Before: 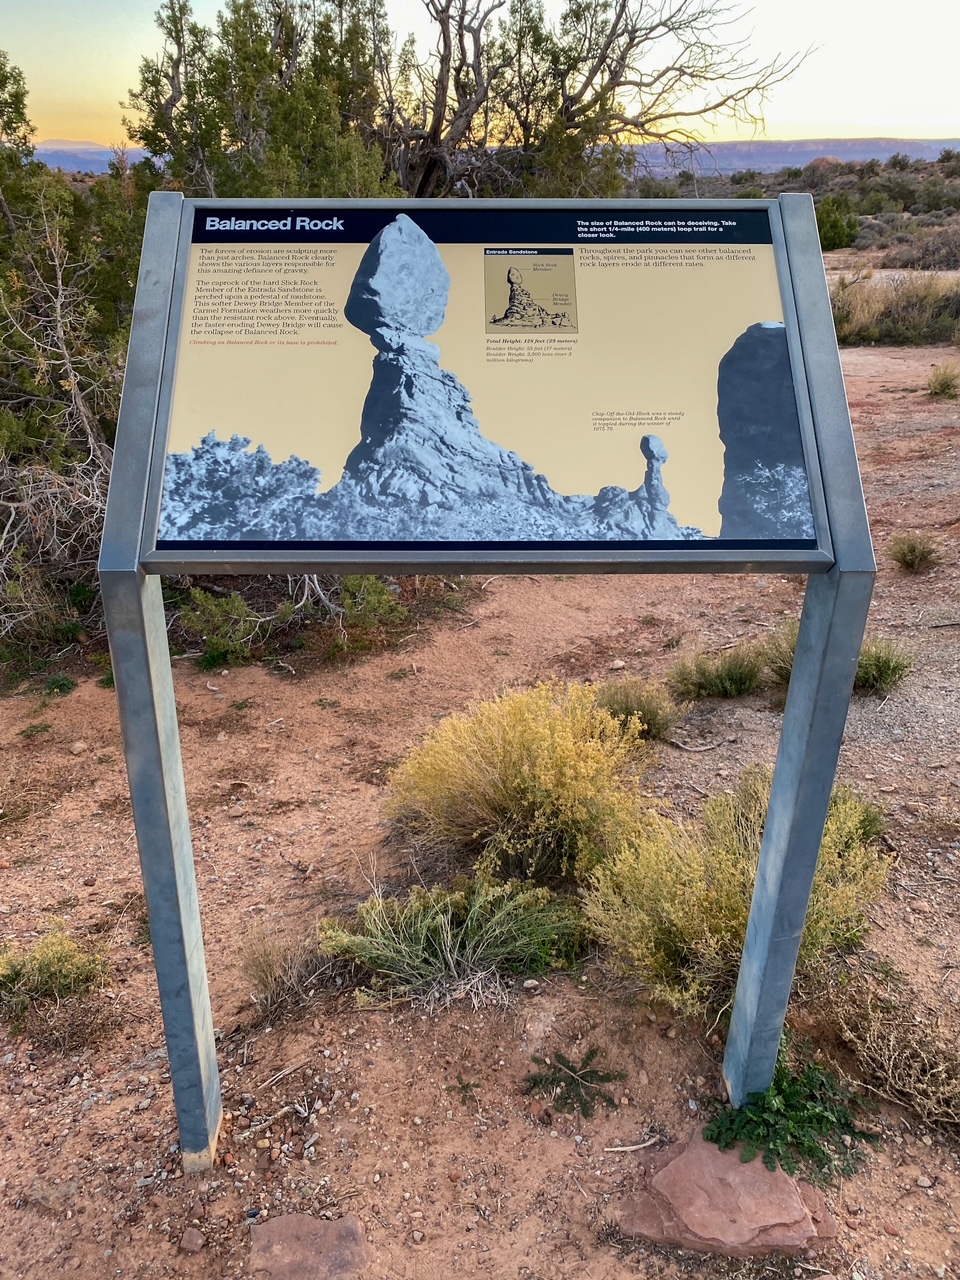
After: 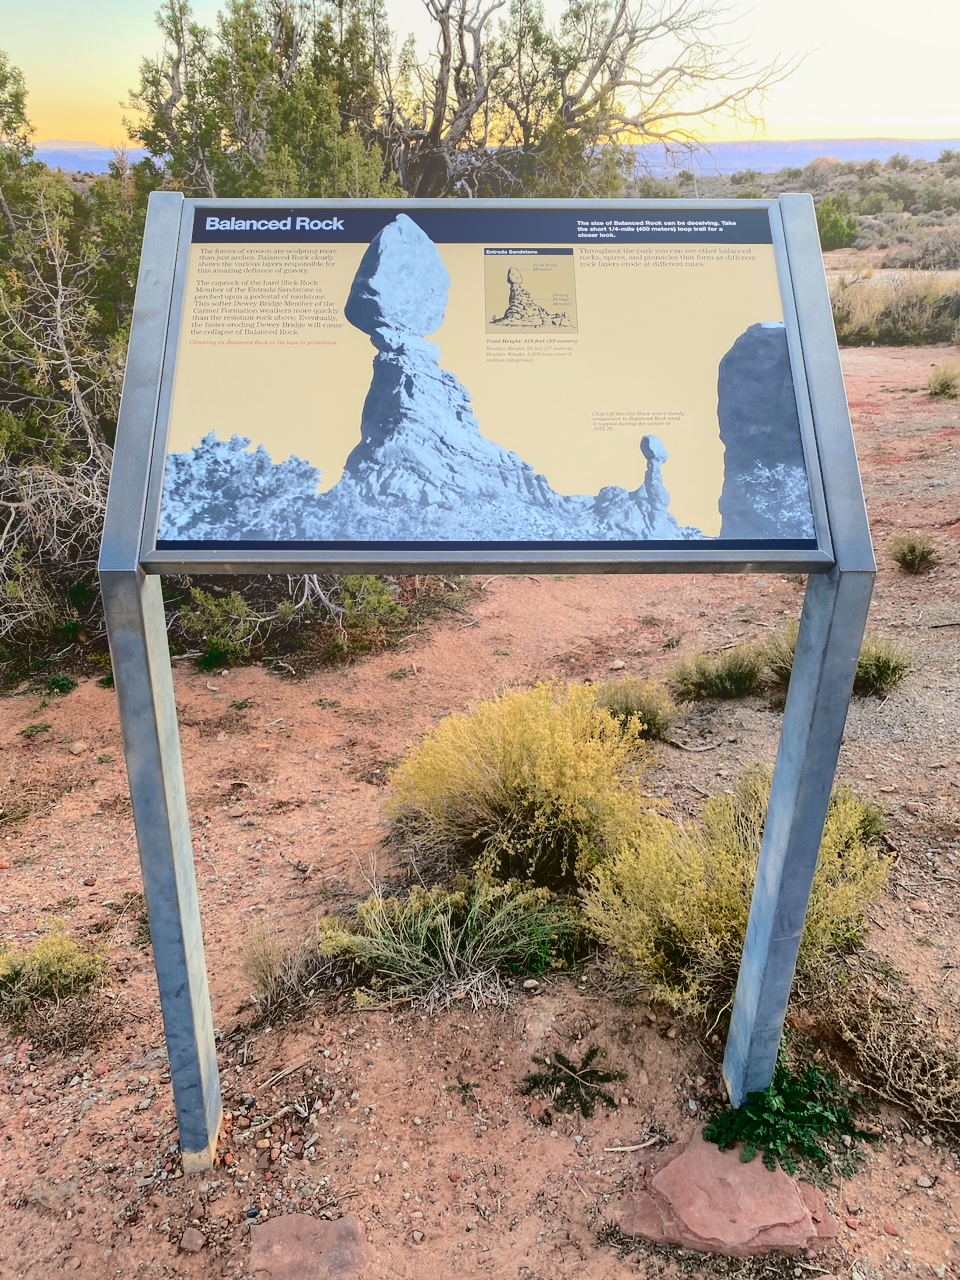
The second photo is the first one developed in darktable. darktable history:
fill light: exposure -2 EV, width 8.6
tone curve: curves: ch0 [(0, 0) (0.068, 0.031) (0.175, 0.139) (0.32, 0.345) (0.495, 0.544) (0.748, 0.762) (0.993, 0.954)]; ch1 [(0, 0) (0.294, 0.184) (0.34, 0.303) (0.371, 0.344) (0.441, 0.408) (0.477, 0.474) (0.499, 0.5) (0.529, 0.523) (0.677, 0.762) (1, 1)]; ch2 [(0, 0) (0.431, 0.419) (0.495, 0.502) (0.524, 0.534) (0.557, 0.56) (0.634, 0.654) (0.728, 0.722) (1, 1)], color space Lab, independent channels, preserve colors none
bloom: size 38%, threshold 95%, strength 30%
